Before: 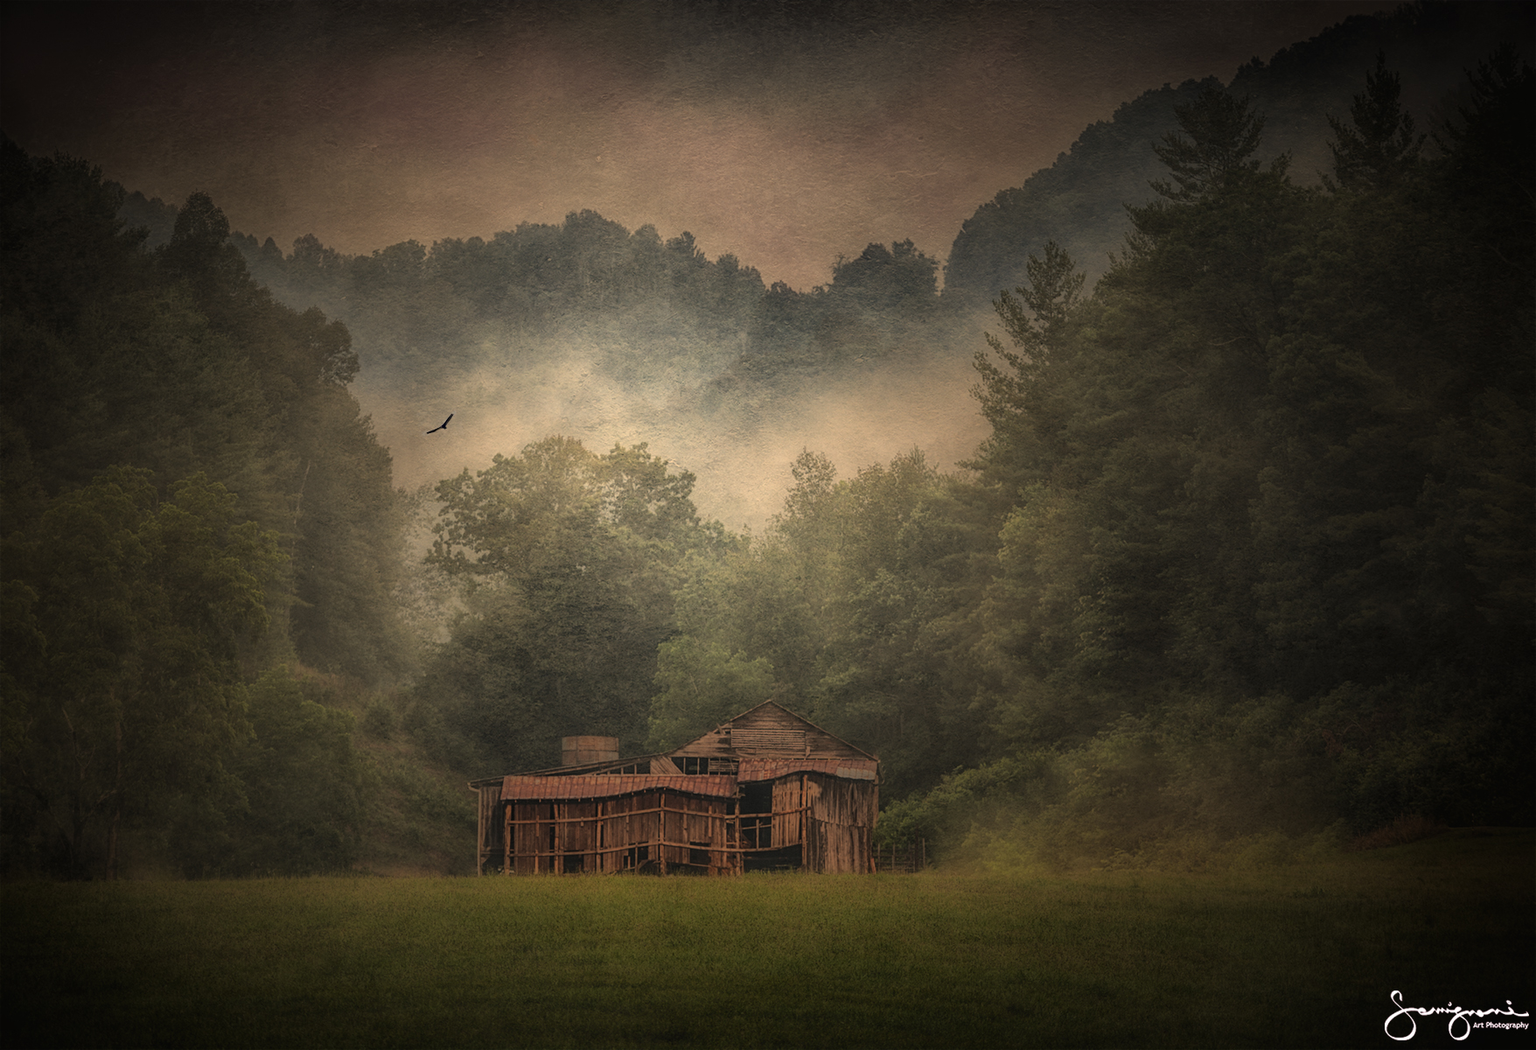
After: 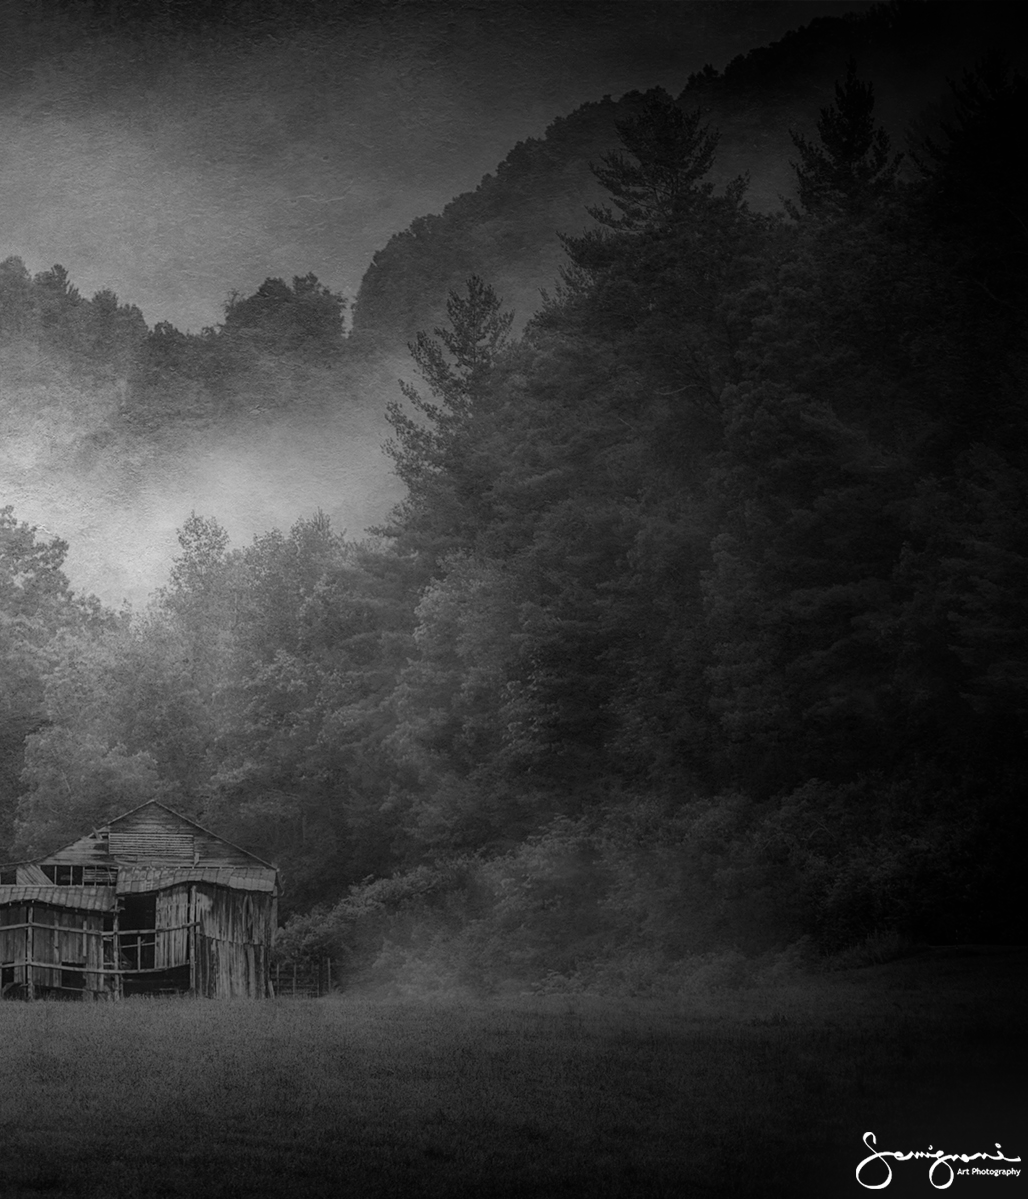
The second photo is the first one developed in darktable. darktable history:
bloom: size 16%, threshold 98%, strength 20%
monochrome: on, module defaults
crop: left 41.402%
